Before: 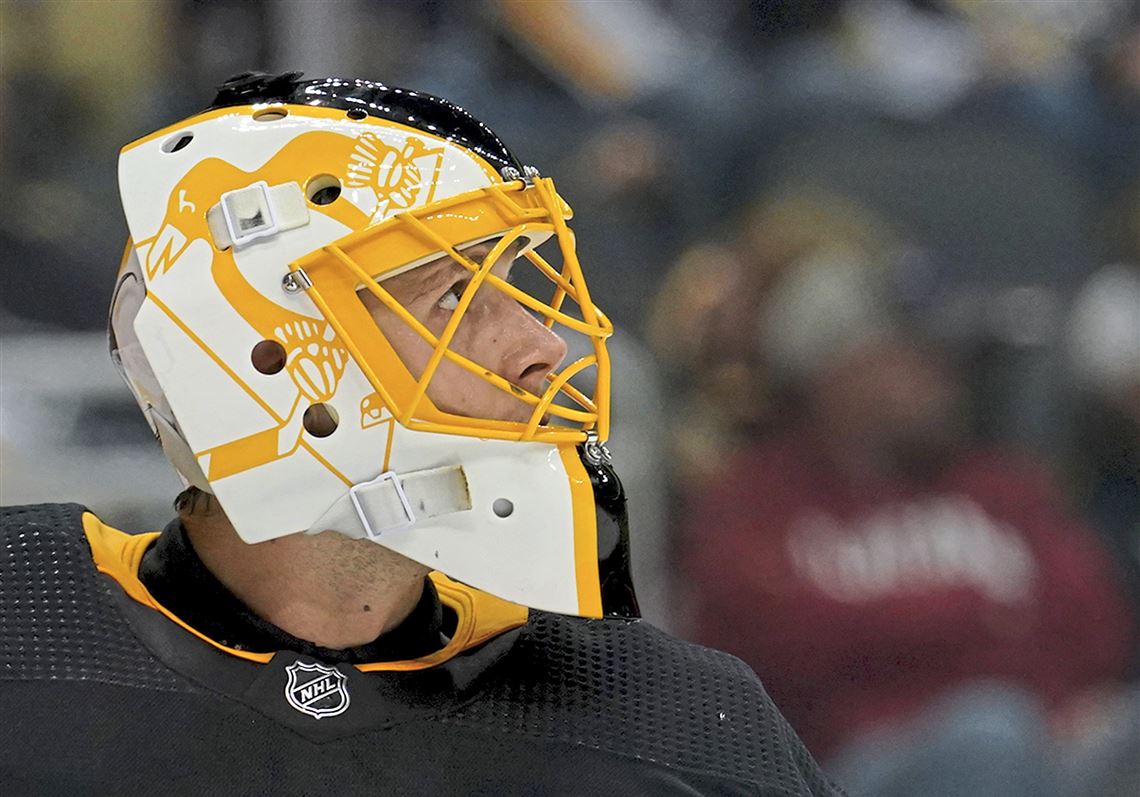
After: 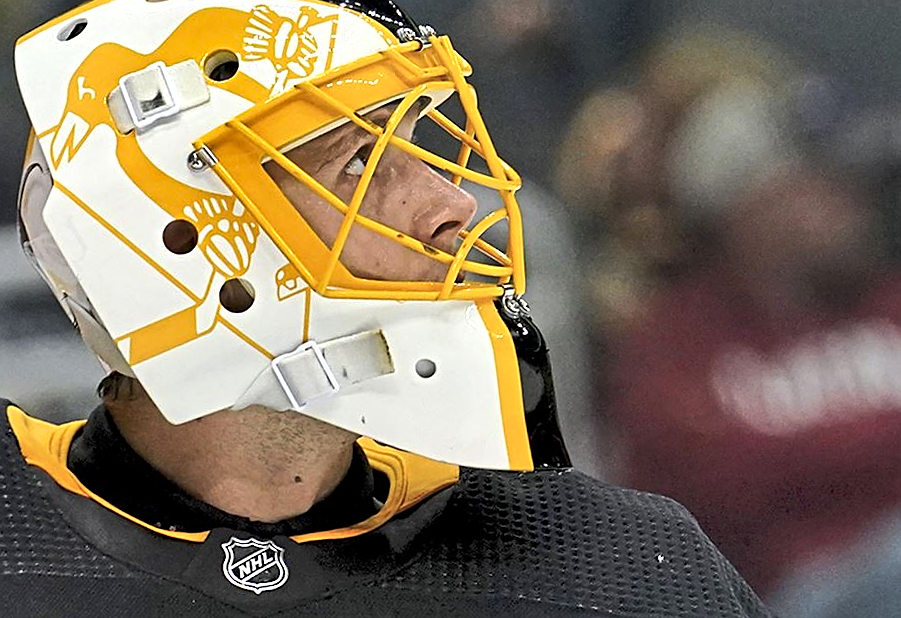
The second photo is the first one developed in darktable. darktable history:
crop and rotate: left 4.842%, top 15.51%, right 10.668%
sharpen: on, module defaults
tone equalizer: -8 EV -0.417 EV, -7 EV -0.389 EV, -6 EV -0.333 EV, -5 EV -0.222 EV, -3 EV 0.222 EV, -2 EV 0.333 EV, -1 EV 0.389 EV, +0 EV 0.417 EV, edges refinement/feathering 500, mask exposure compensation -1.57 EV, preserve details no
rotate and perspective: rotation -4.57°, crop left 0.054, crop right 0.944, crop top 0.087, crop bottom 0.914
shadows and highlights: low approximation 0.01, soften with gaussian
